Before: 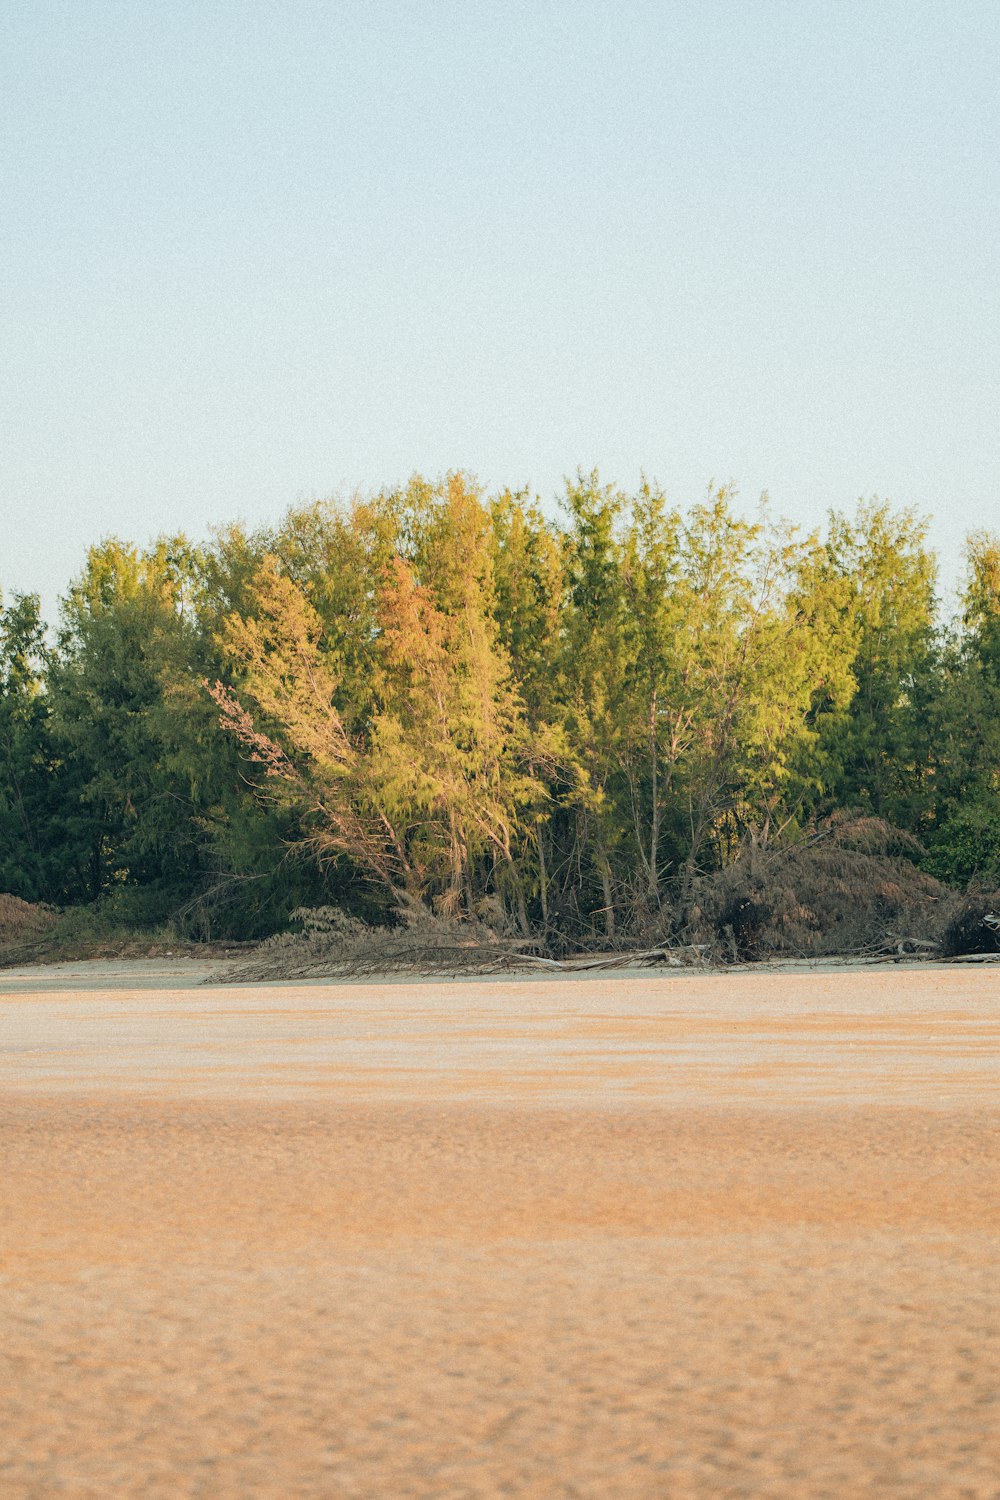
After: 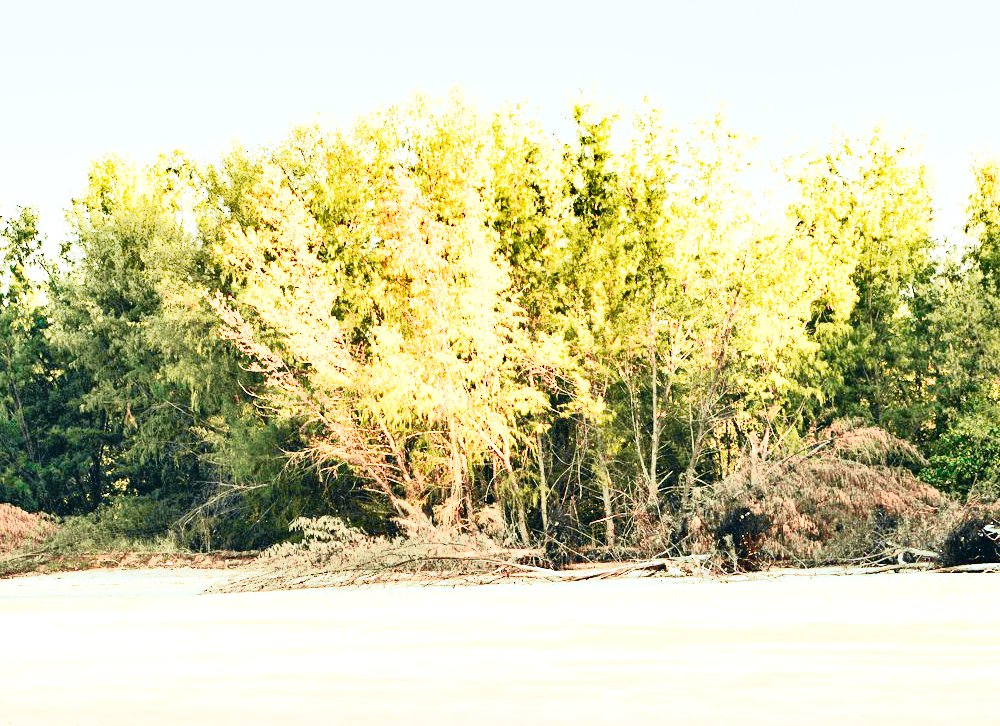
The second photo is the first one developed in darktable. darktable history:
crop and rotate: top 26.056%, bottom 25.543%
rgb levels: mode RGB, independent channels, levels [[0, 0.5, 1], [0, 0.521, 1], [0, 0.536, 1]]
color balance rgb: perceptual saturation grading › global saturation 25%, perceptual saturation grading › highlights -50%, perceptual saturation grading › shadows 30%, perceptual brilliance grading › global brilliance 12%, global vibrance 20%
tone curve: curves: ch0 [(0, 0) (0.105, 0.068) (0.195, 0.162) (0.283, 0.283) (0.384, 0.404) (0.485, 0.531) (0.638, 0.681) (0.795, 0.879) (1, 0.977)]; ch1 [(0, 0) (0.161, 0.092) (0.35, 0.33) (0.379, 0.401) (0.456, 0.469) (0.504, 0.501) (0.512, 0.523) (0.58, 0.597) (0.635, 0.646) (1, 1)]; ch2 [(0, 0) (0.371, 0.362) (0.437, 0.437) (0.5, 0.5) (0.53, 0.523) (0.56, 0.58) (0.622, 0.606) (1, 1)], color space Lab, independent channels, preserve colors none
base curve: curves: ch0 [(0, 0) (0.032, 0.025) (0.121, 0.166) (0.206, 0.329) (0.605, 0.79) (1, 1)], preserve colors none
shadows and highlights: soften with gaussian
exposure: black level correction 0, exposure 1.388 EV, compensate exposure bias true, compensate highlight preservation false
